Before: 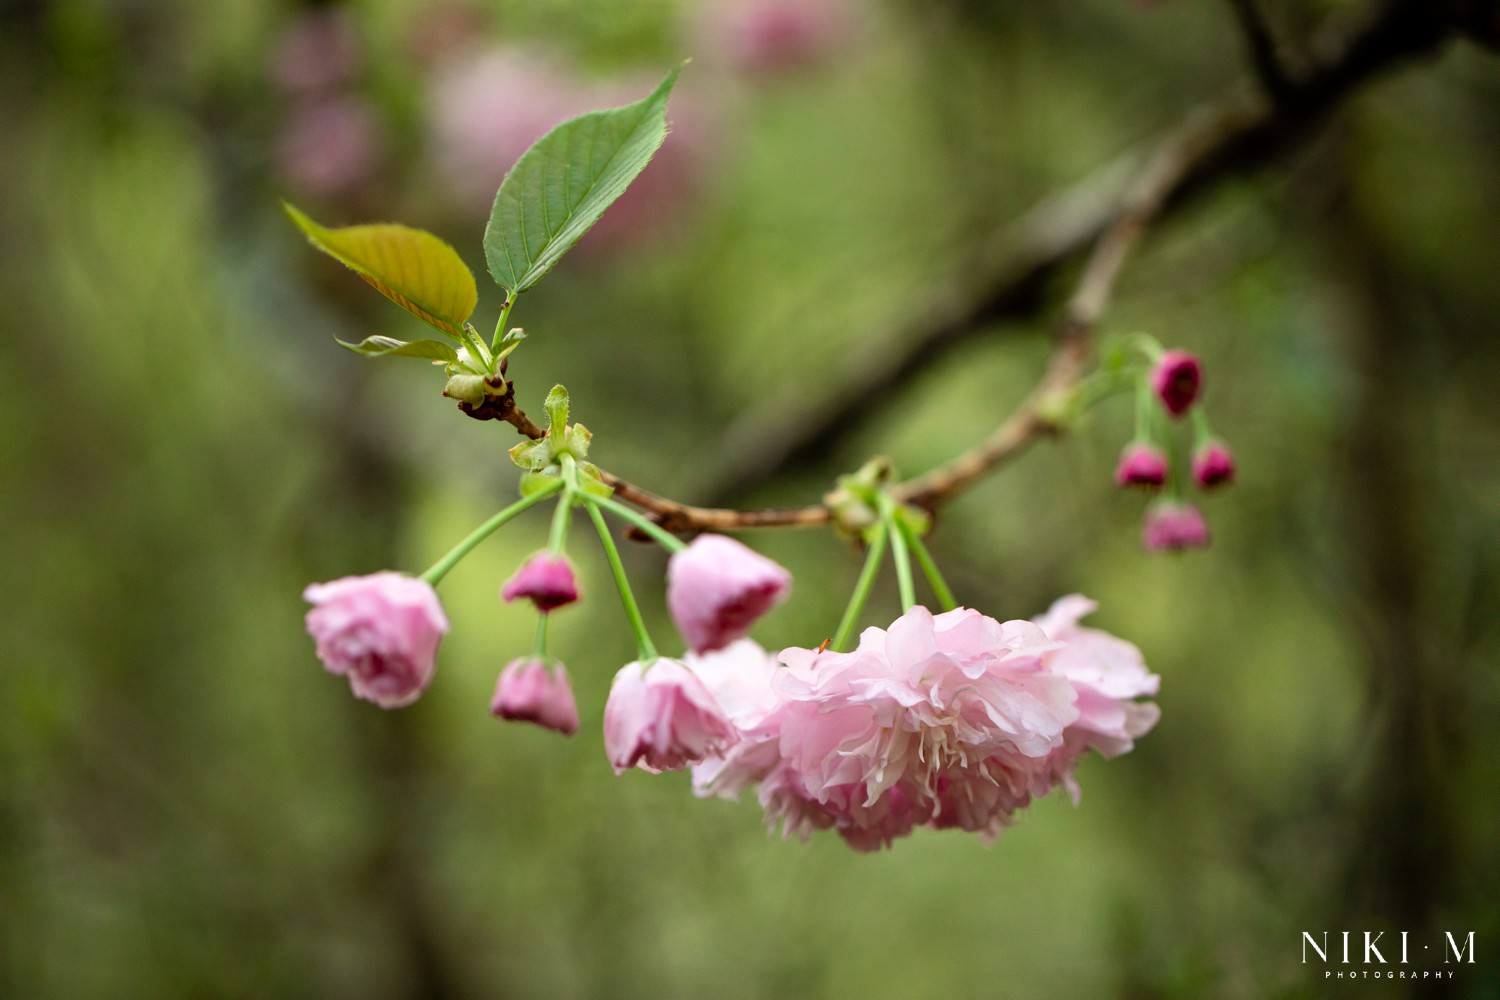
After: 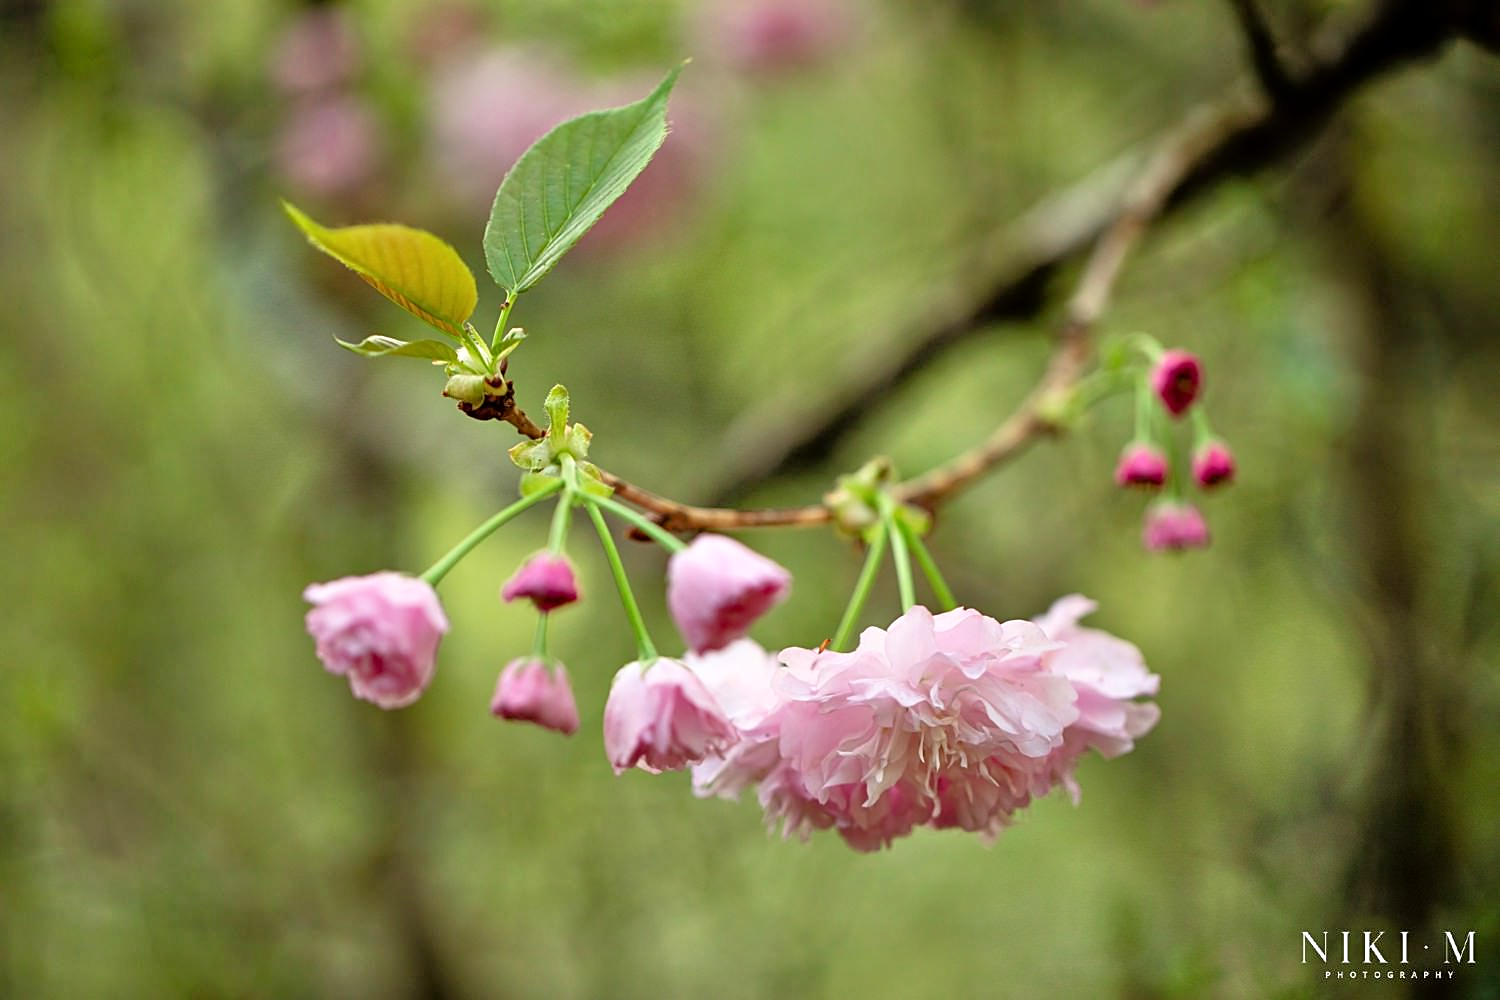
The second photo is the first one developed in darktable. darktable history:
sharpen: on, module defaults
contrast brightness saturation: contrast 0.074
tone equalizer: -7 EV 0.158 EV, -6 EV 0.582 EV, -5 EV 1.18 EV, -4 EV 1.3 EV, -3 EV 1.15 EV, -2 EV 0.6 EV, -1 EV 0.156 EV
